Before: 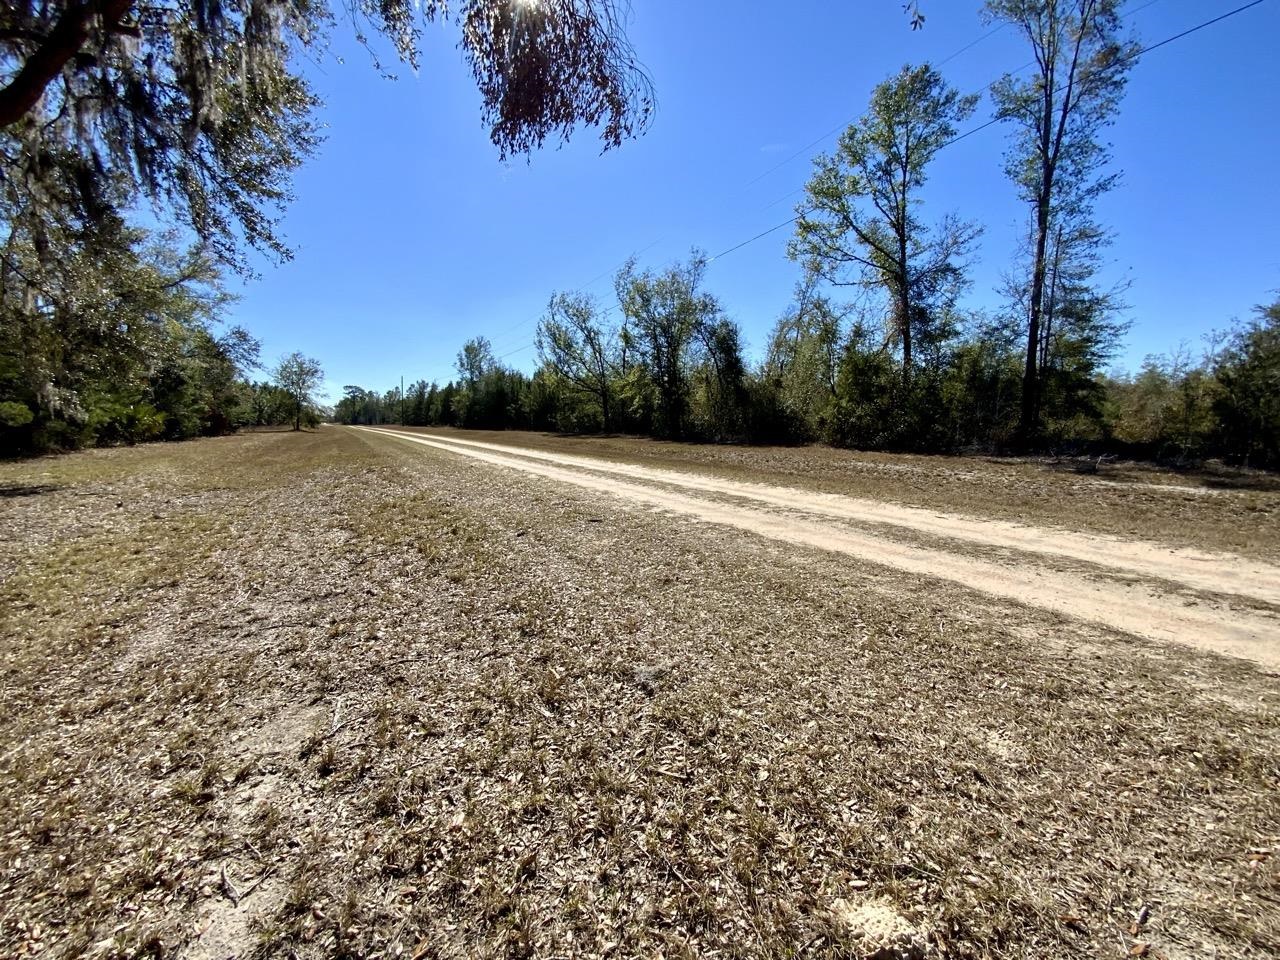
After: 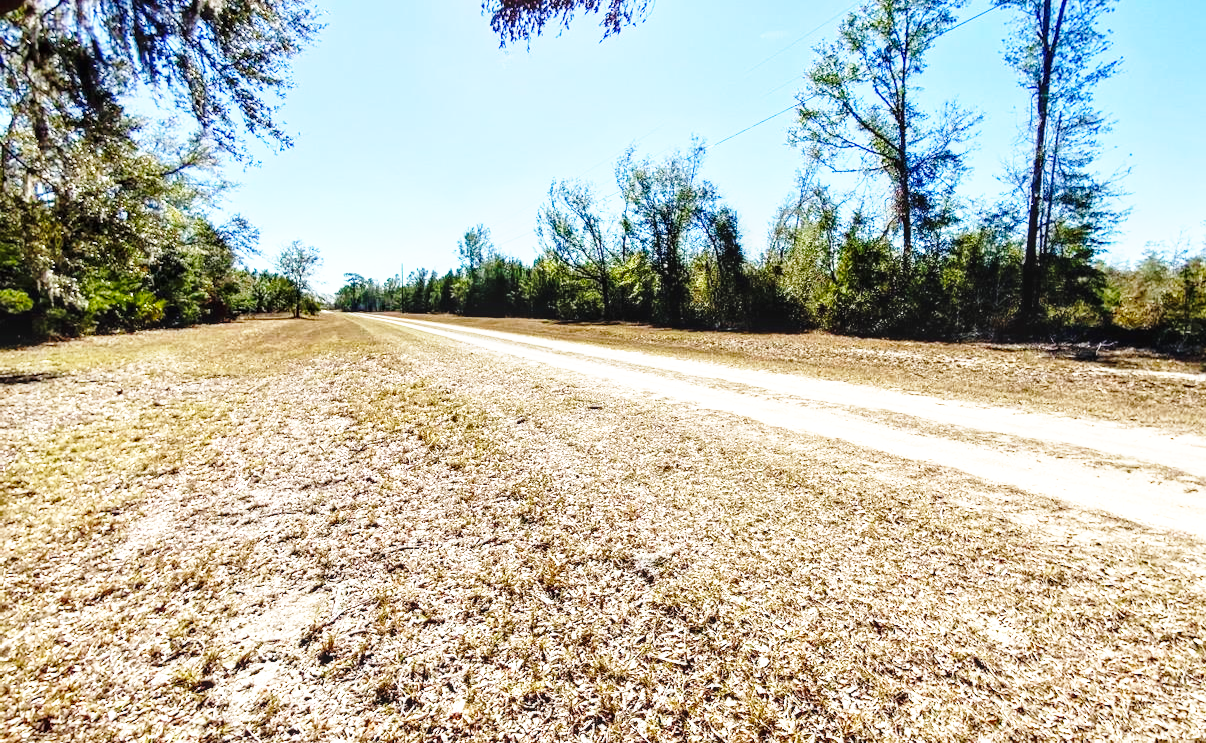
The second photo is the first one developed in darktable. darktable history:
crop and rotate: angle 0.04°, top 11.754%, right 5.659%, bottom 10.746%
base curve: curves: ch0 [(0, 0) (0.028, 0.03) (0.105, 0.232) (0.387, 0.748) (0.754, 0.968) (1, 1)], preserve colors none
exposure: black level correction 0, exposure 0.701 EV, compensate exposure bias true, compensate highlight preservation false
local contrast: on, module defaults
